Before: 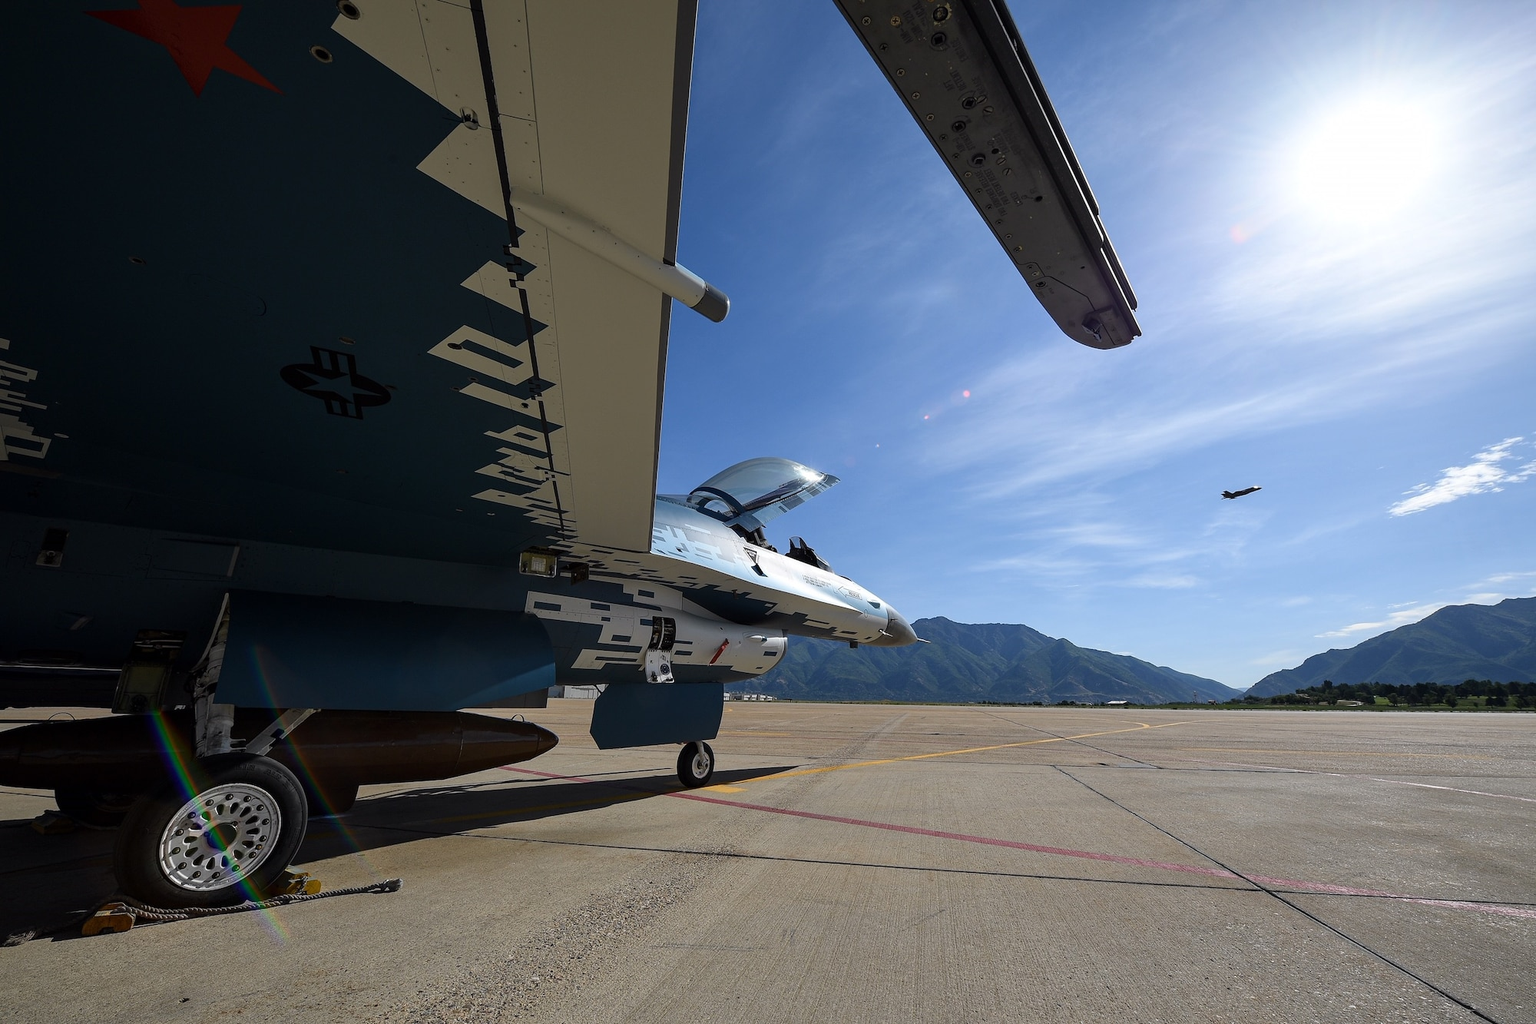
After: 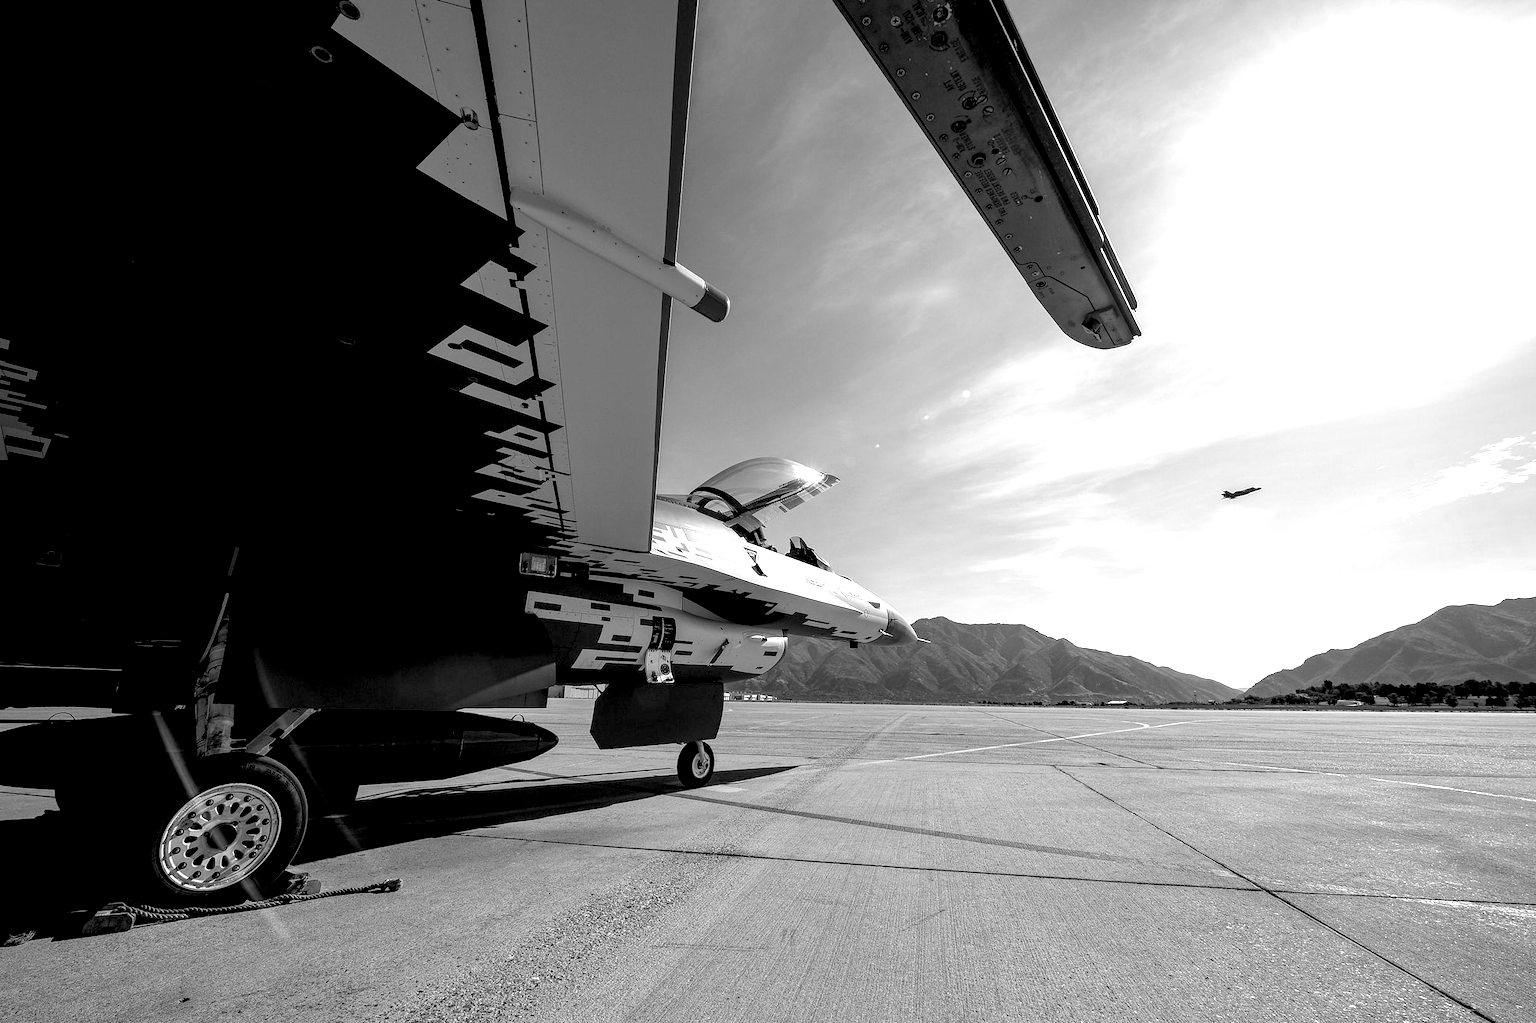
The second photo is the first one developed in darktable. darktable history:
local contrast: on, module defaults
monochrome: a 14.95, b -89.96
exposure: black level correction 0.011, exposure 1.088 EV, compensate exposure bias true, compensate highlight preservation false
